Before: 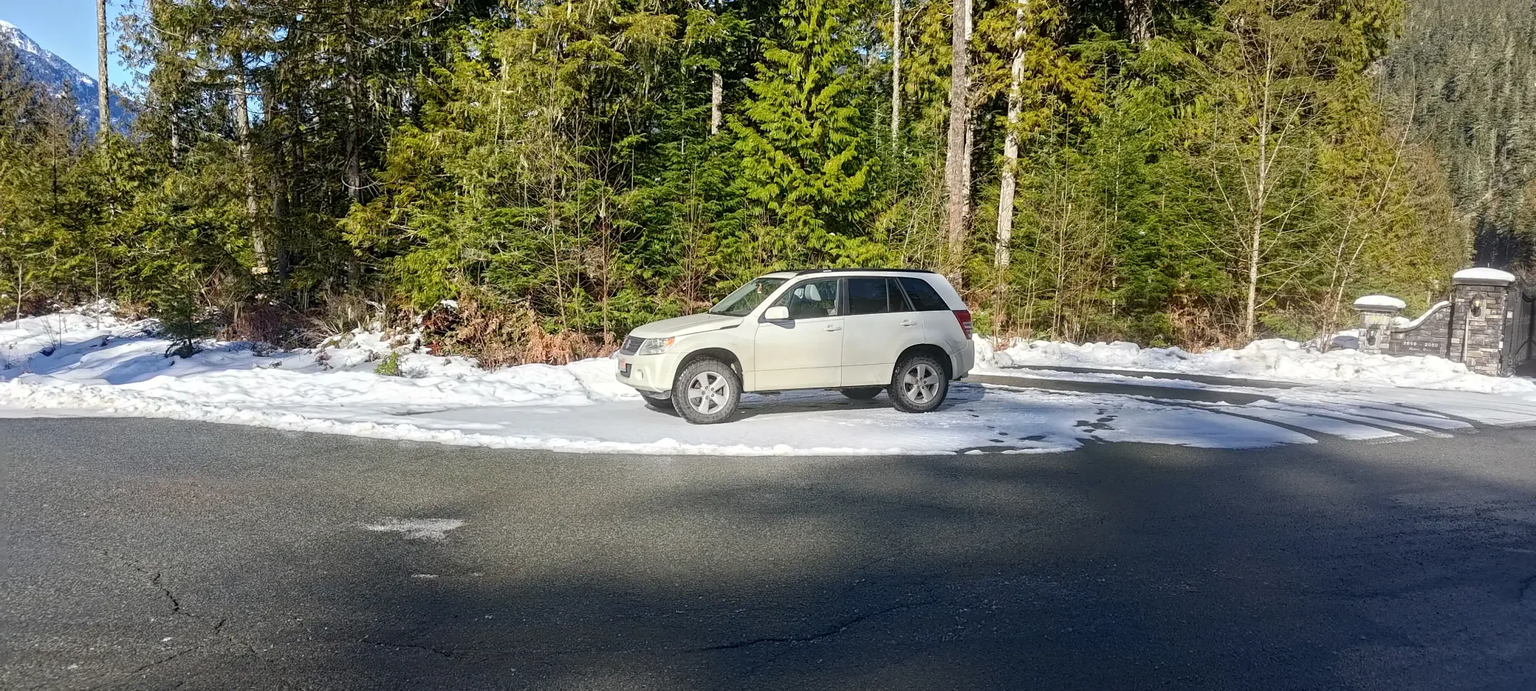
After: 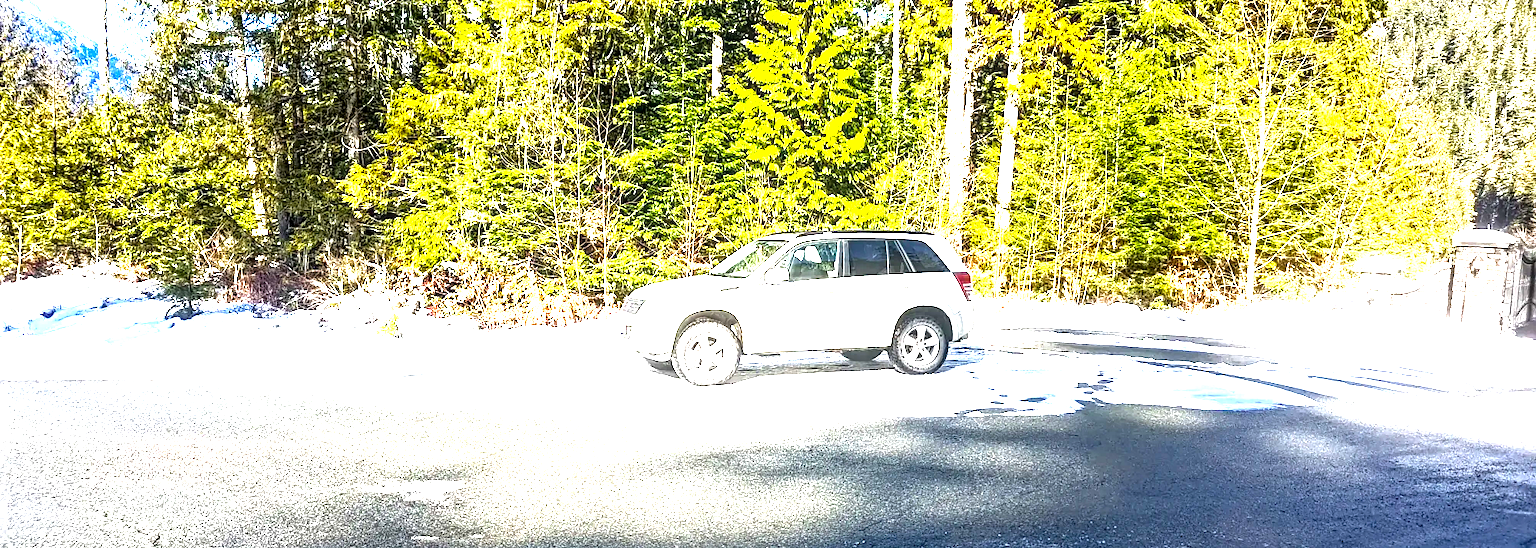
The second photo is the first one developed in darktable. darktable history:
local contrast: highlights 65%, shadows 54%, detail 169%, midtone range 0.521
color balance rgb: perceptual saturation grading › global saturation 0.745%, perceptual saturation grading › highlights -30.655%, perceptual saturation grading › shadows 20.367%, perceptual brilliance grading › global brilliance 34.194%, perceptual brilliance grading › highlights 49.254%, perceptual brilliance grading › mid-tones 59.21%, perceptual brilliance grading › shadows 34.76%, global vibrance 20%
crop and rotate: top 5.658%, bottom 14.941%
